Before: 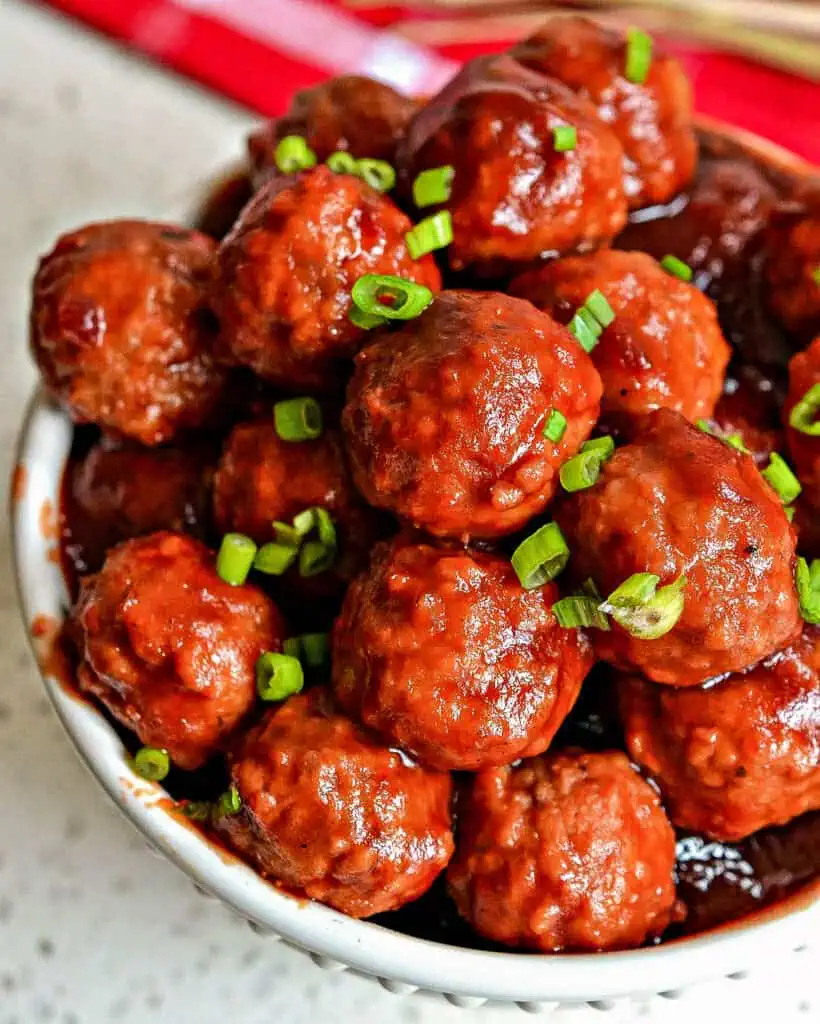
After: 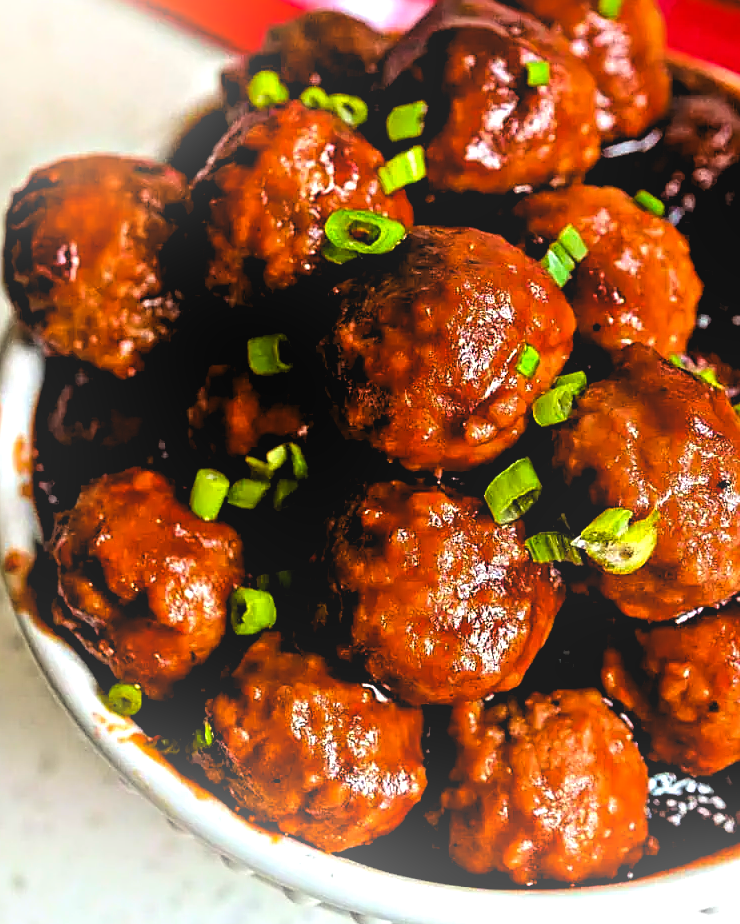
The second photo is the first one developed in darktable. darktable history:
bloom: threshold 82.5%, strength 16.25%
color balance rgb: perceptual saturation grading › global saturation 25%, global vibrance 20%
crop: left 3.305%, top 6.436%, right 6.389%, bottom 3.258%
sharpen: on, module defaults
levels: levels [0.182, 0.542, 0.902]
